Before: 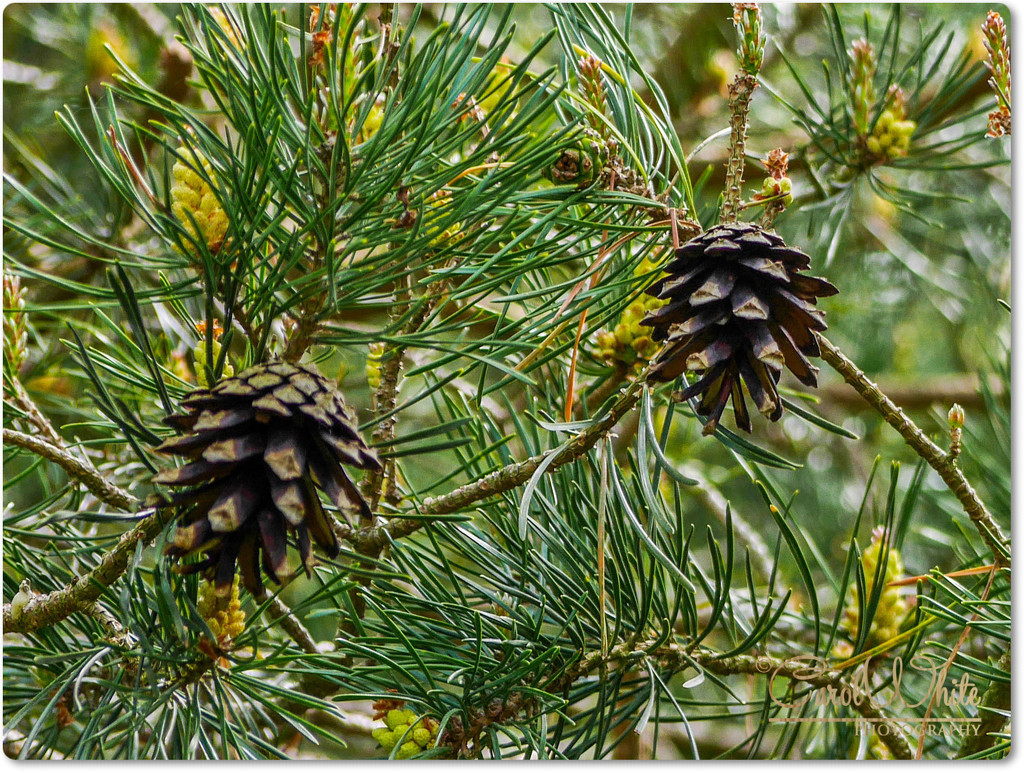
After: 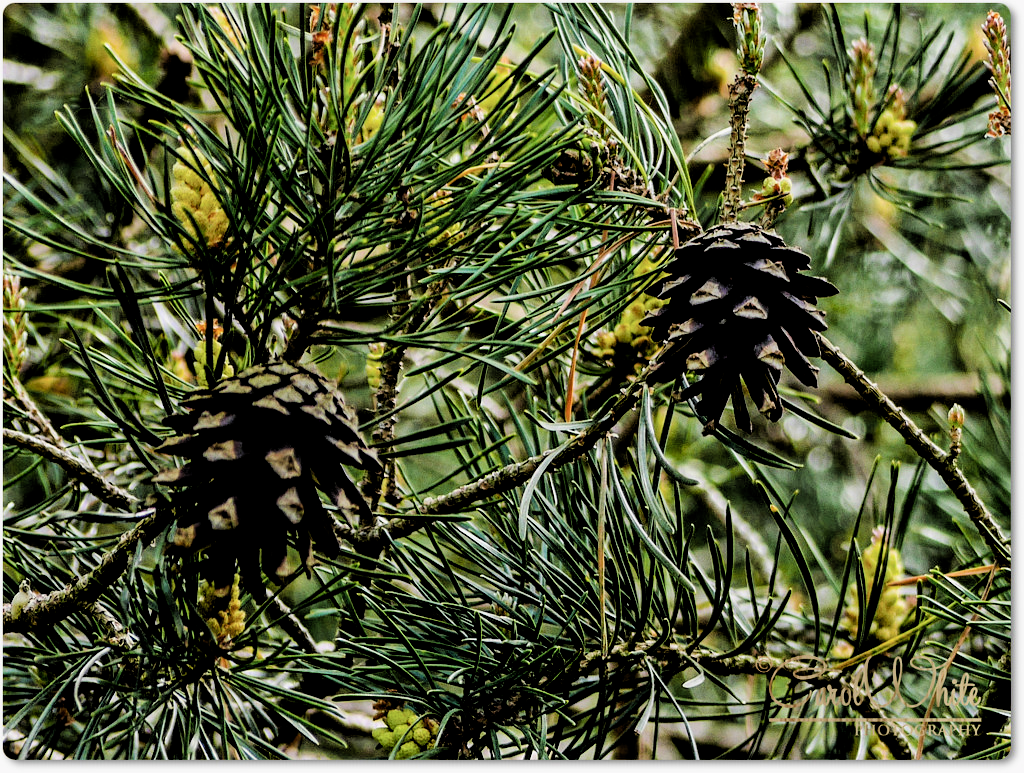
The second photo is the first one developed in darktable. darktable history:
exposure: exposure -0.149 EV, compensate exposure bias true, compensate highlight preservation false
filmic rgb: middle gray luminance 13.67%, black relative exposure -2.1 EV, white relative exposure 3.07 EV, target black luminance 0%, hardness 1.8, latitude 58.85%, contrast 1.73, highlights saturation mix 3.54%, shadows ↔ highlights balance -37.08%
